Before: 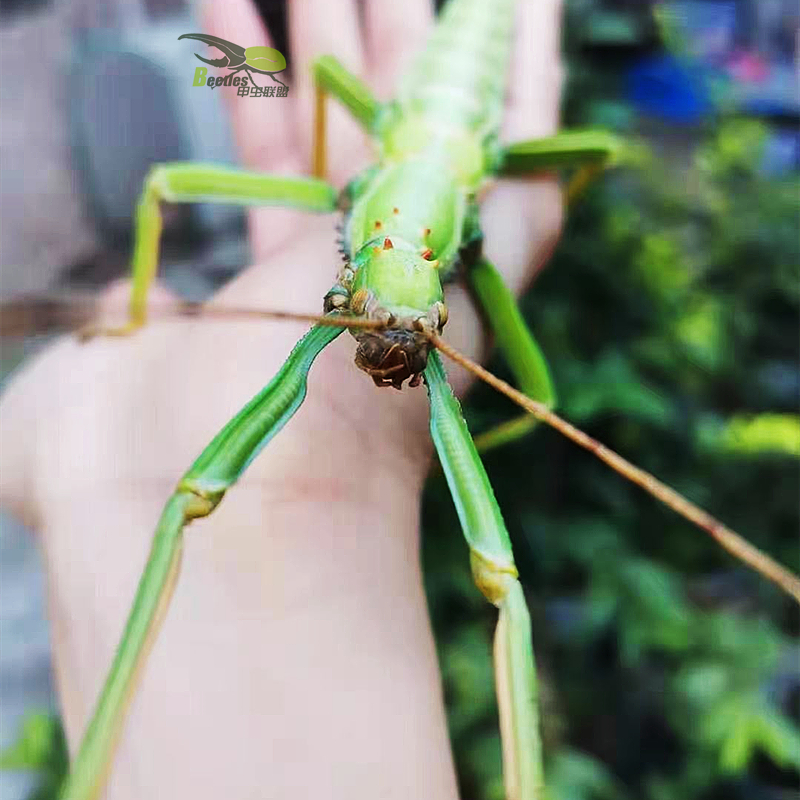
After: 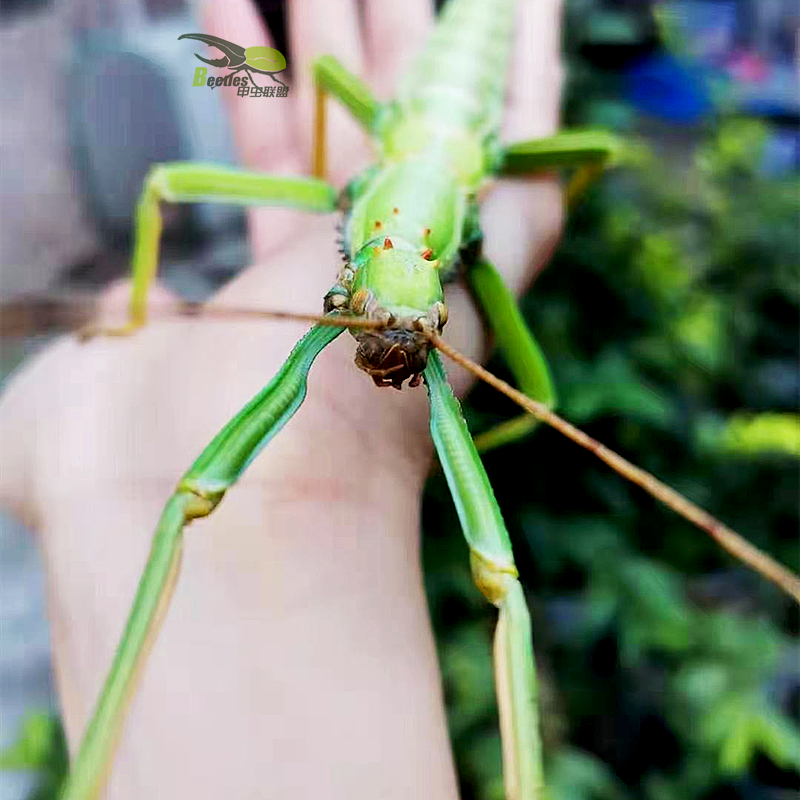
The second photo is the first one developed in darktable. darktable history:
exposure: black level correction 0.009, compensate highlight preservation false
tone equalizer: smoothing 1
